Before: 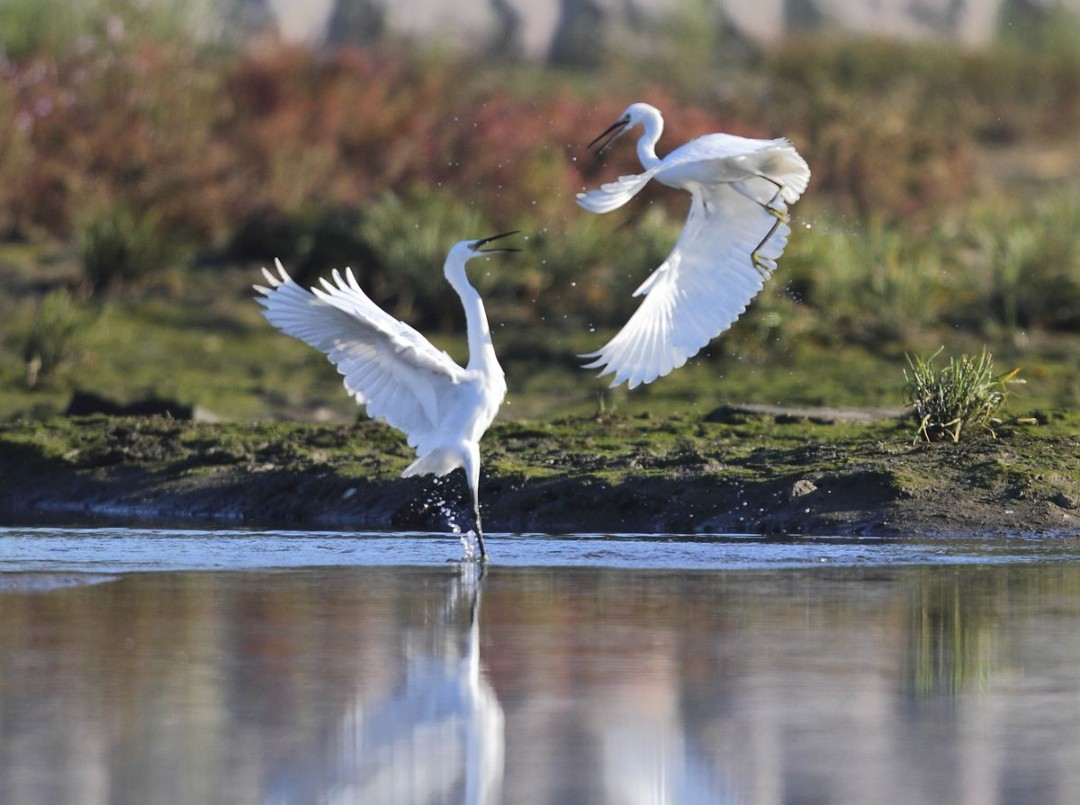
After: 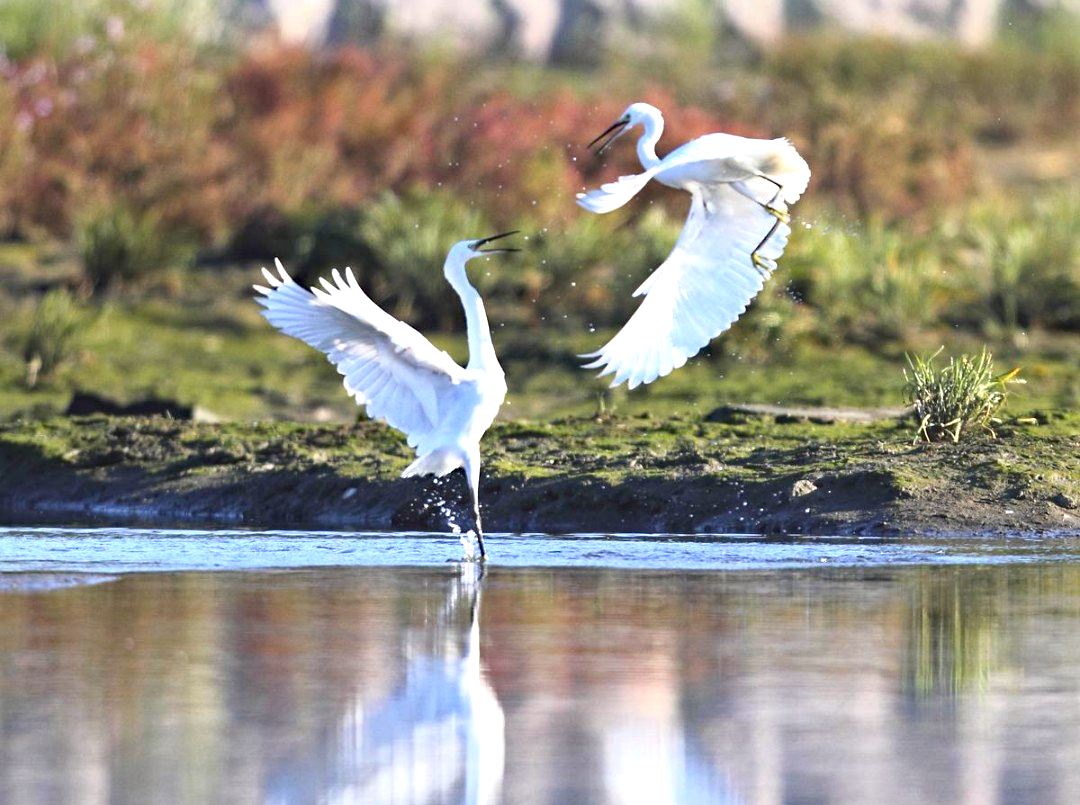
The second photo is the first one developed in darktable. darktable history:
exposure: black level correction 0, exposure 1.107 EV, compensate exposure bias true, compensate highlight preservation false
haze removal: strength 0.28, distance 0.253, compatibility mode true, adaptive false
